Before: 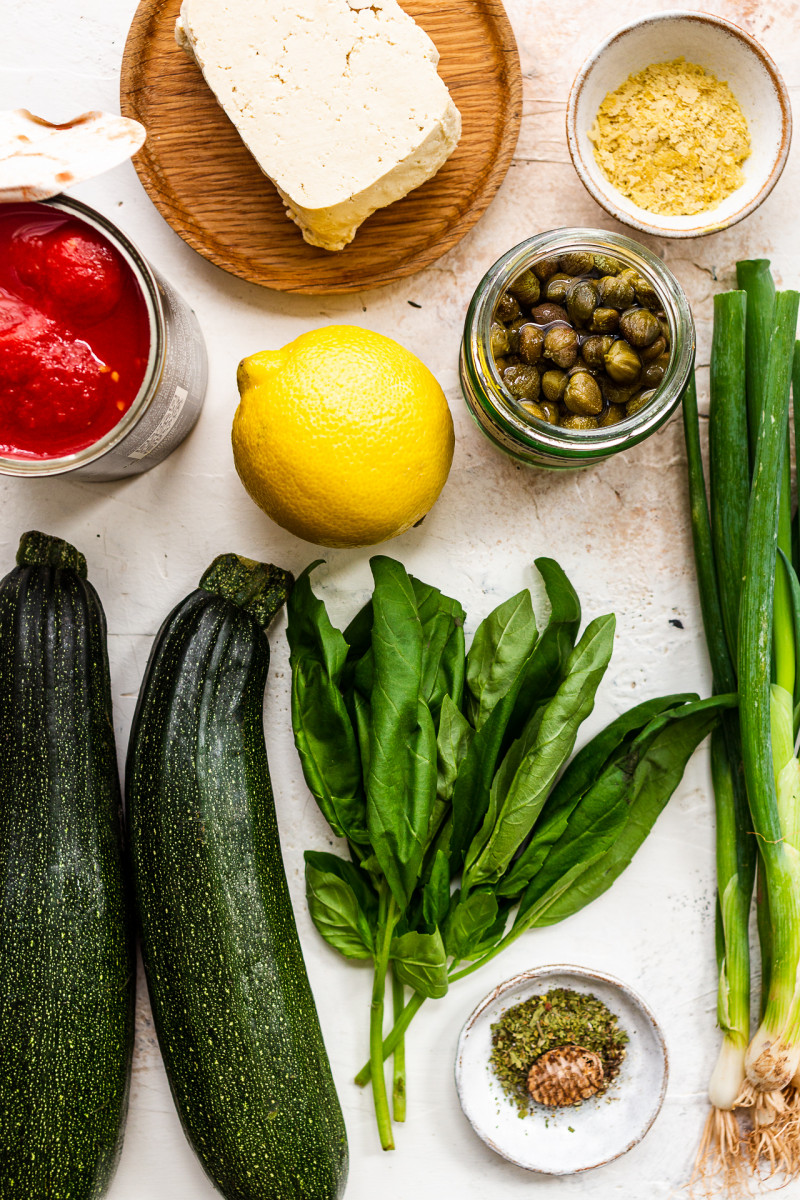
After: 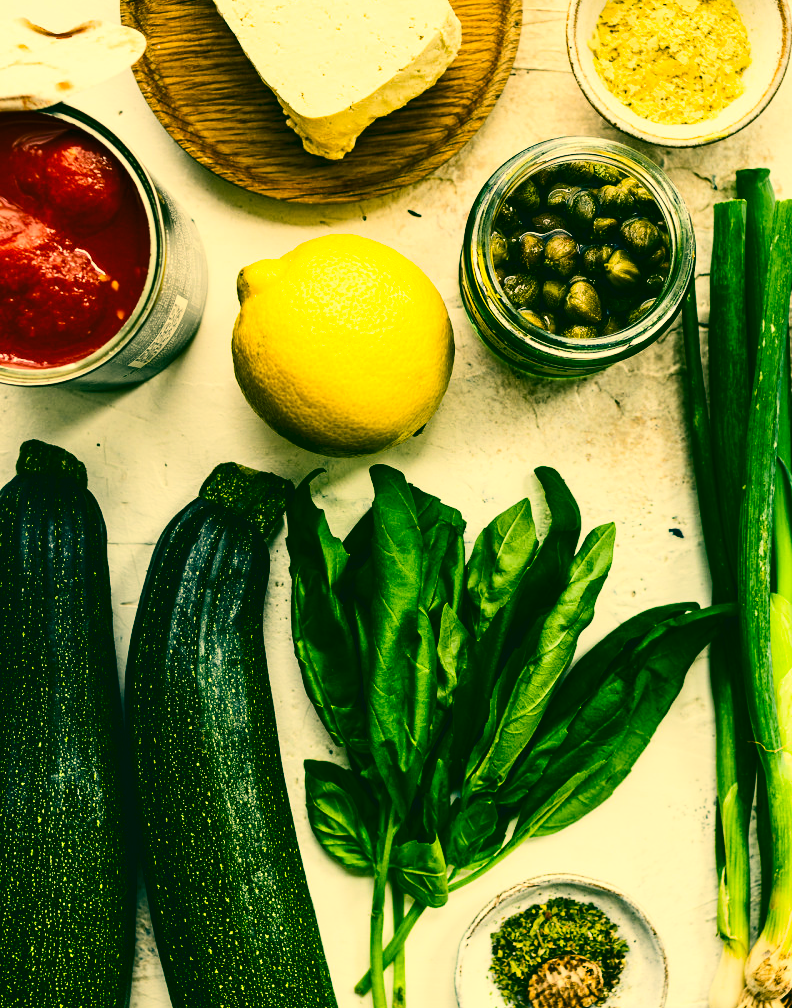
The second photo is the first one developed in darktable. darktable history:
crop: top 7.625%, bottom 8.027%
color correction: highlights a* 1.83, highlights b* 34.02, shadows a* -36.68, shadows b* -5.48
contrast brightness saturation: contrast 0.32, brightness -0.08, saturation 0.17
